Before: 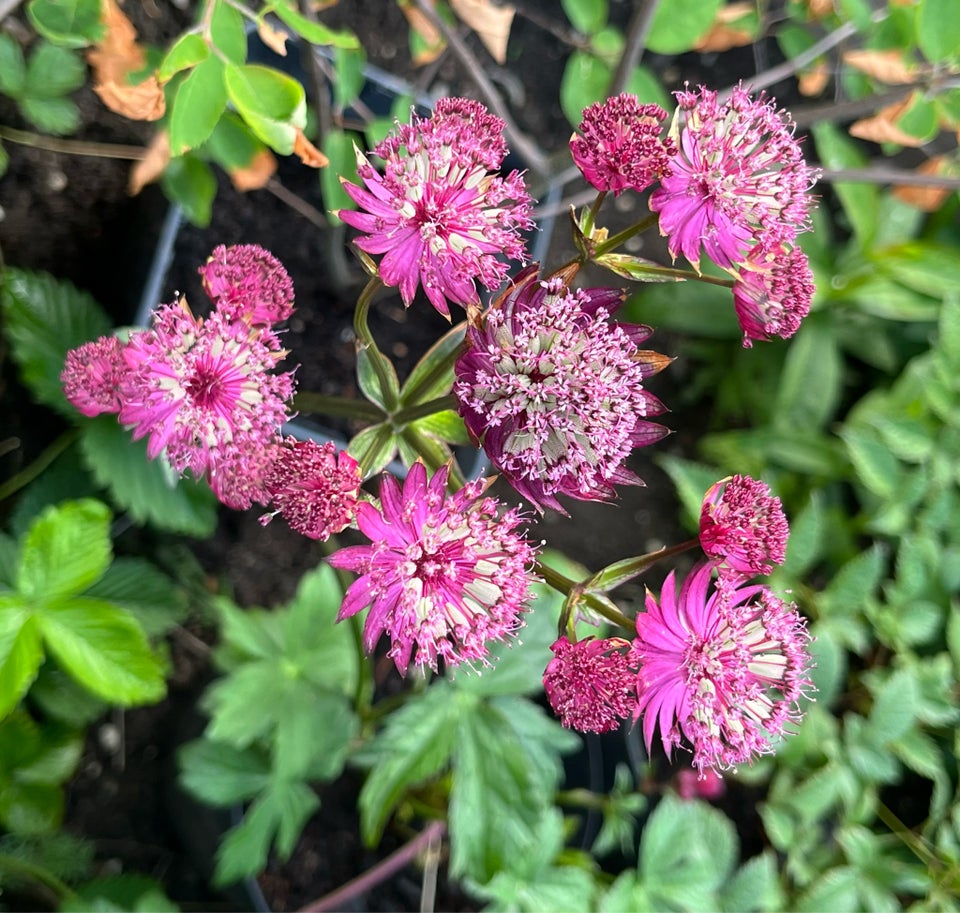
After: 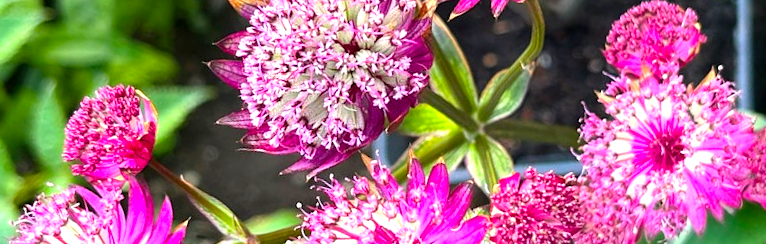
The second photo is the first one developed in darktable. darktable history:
crop and rotate: angle 16.12°, top 30.835%, bottom 35.653%
exposure: black level correction 0, exposure 0.7 EV, compensate exposure bias true, compensate highlight preservation false
color balance rgb: perceptual saturation grading › global saturation 34.05%, global vibrance 5.56%
